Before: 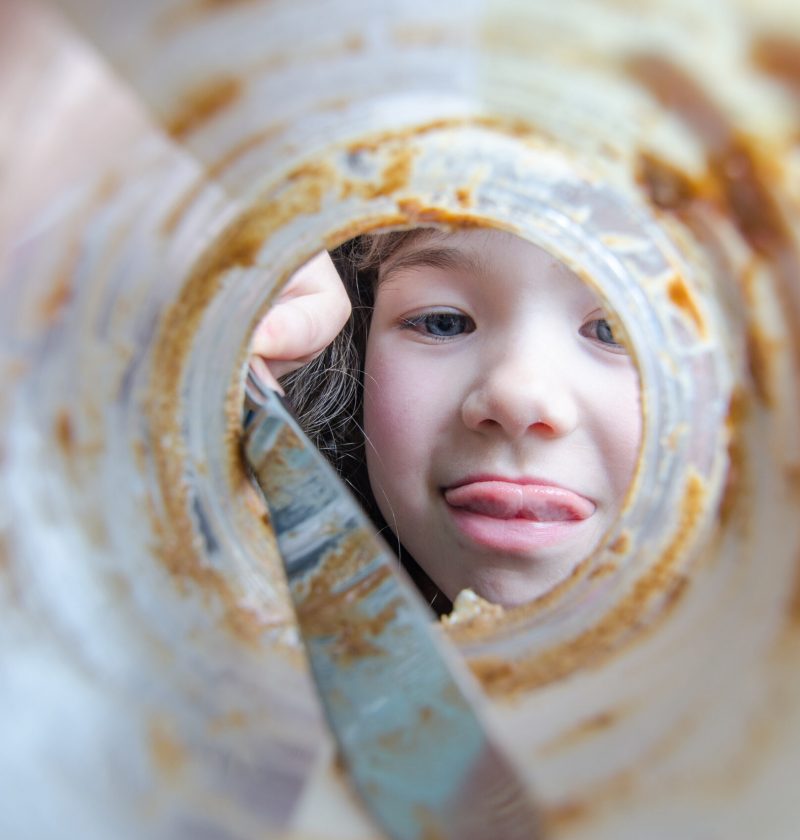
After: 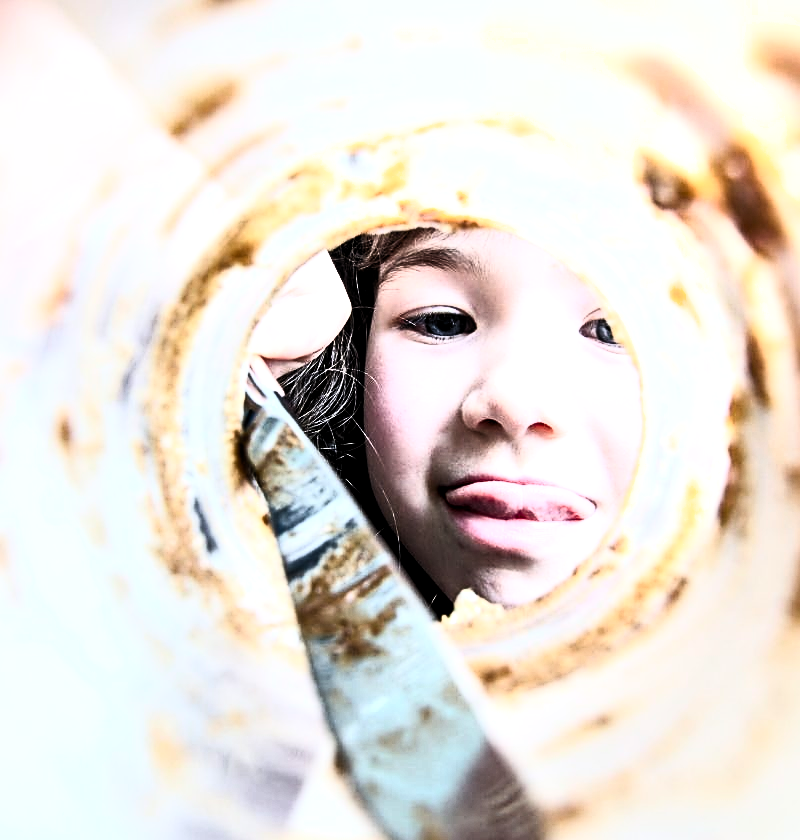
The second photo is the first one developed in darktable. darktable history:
filmic rgb: black relative exposure -8.24 EV, white relative exposure 2.24 EV, hardness 7.06, latitude 86.37%, contrast 1.691, highlights saturation mix -3.86%, shadows ↔ highlights balance -2.99%
contrast brightness saturation: contrast 0.609, brightness 0.343, saturation 0.142
local contrast: mode bilateral grid, contrast 30, coarseness 26, midtone range 0.2
sharpen: on, module defaults
